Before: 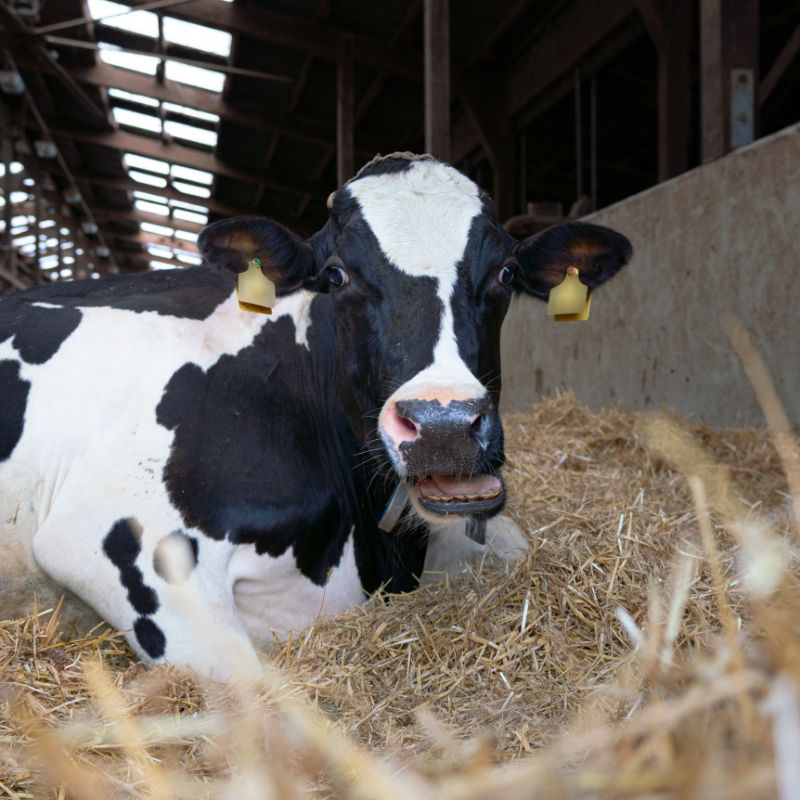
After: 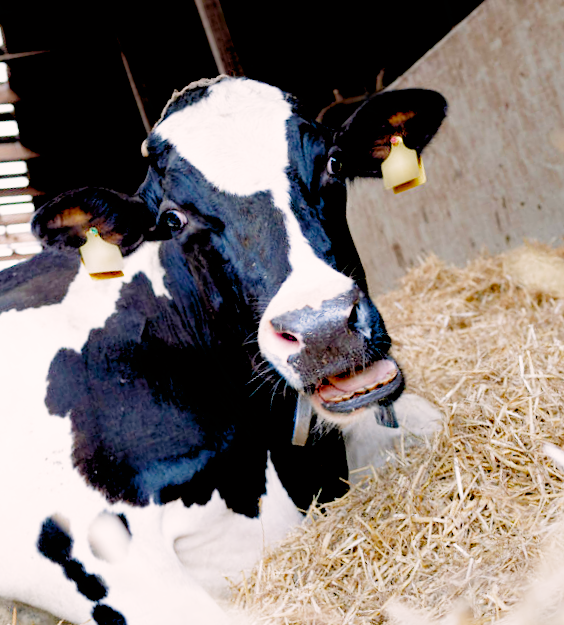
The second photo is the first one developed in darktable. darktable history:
filmic rgb: black relative exposure -7.65 EV, white relative exposure 4.56 EV, hardness 3.61, add noise in highlights 0.001, preserve chrominance no, color science v3 (2019), use custom middle-gray values true, iterations of high-quality reconstruction 0, contrast in highlights soft
color correction: highlights a* 3.21, highlights b* 1.64, saturation 1.16
crop and rotate: angle 18.33°, left 6.897%, right 3.996%, bottom 1.125%
exposure: black level correction 0.014, exposure 1.775 EV, compensate exposure bias true, compensate highlight preservation false
